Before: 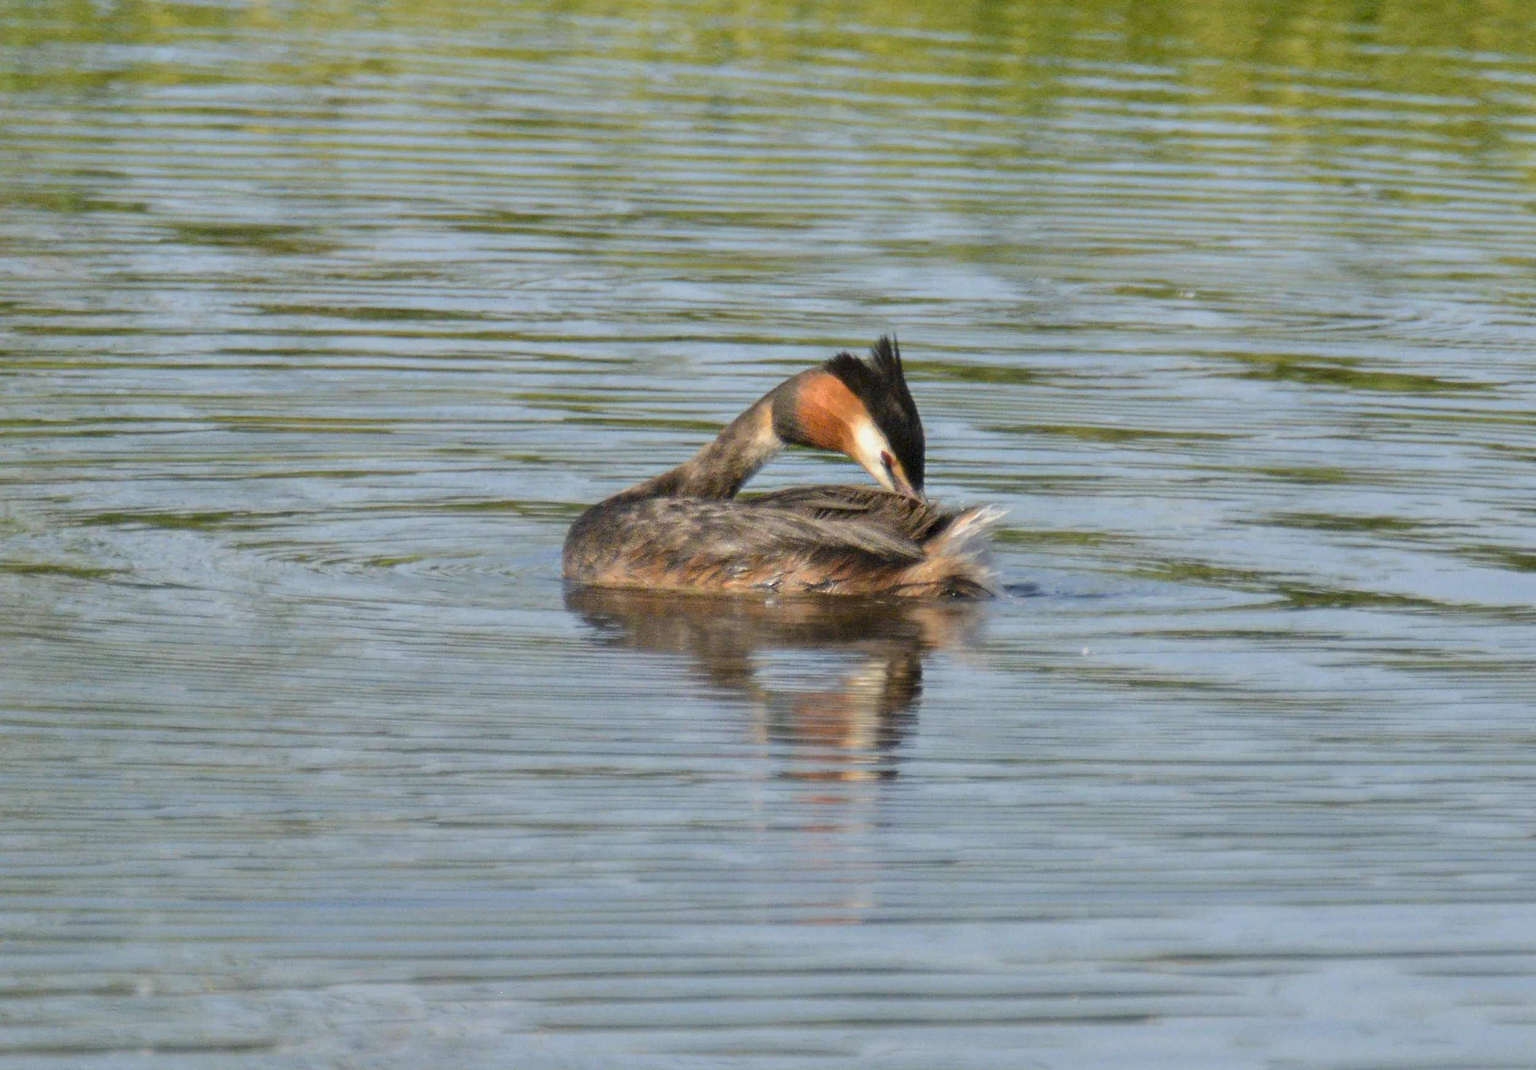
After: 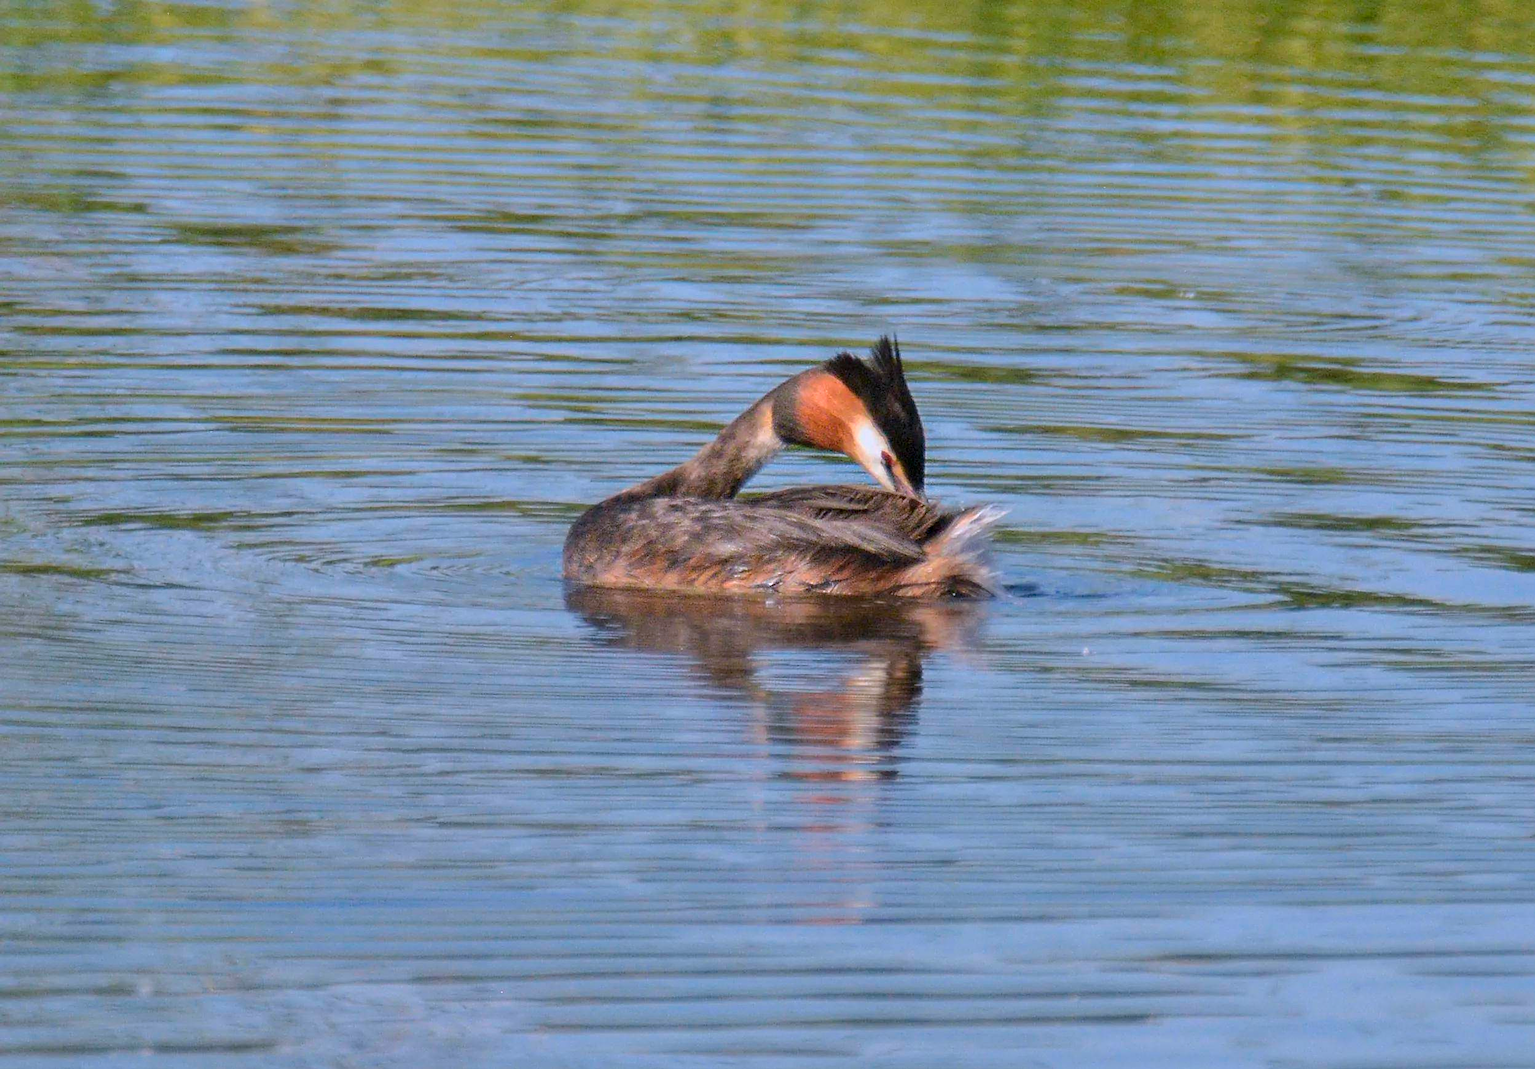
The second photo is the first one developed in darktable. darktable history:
sharpen: on, module defaults
color calibration: output R [0.999, 0.026, -0.11, 0], output G [-0.019, 1.037, -0.099, 0], output B [0.022, -0.023, 0.902, 0], illuminant custom, x 0.367, y 0.392, temperature 4437.75 K, clip negative RGB from gamut false
